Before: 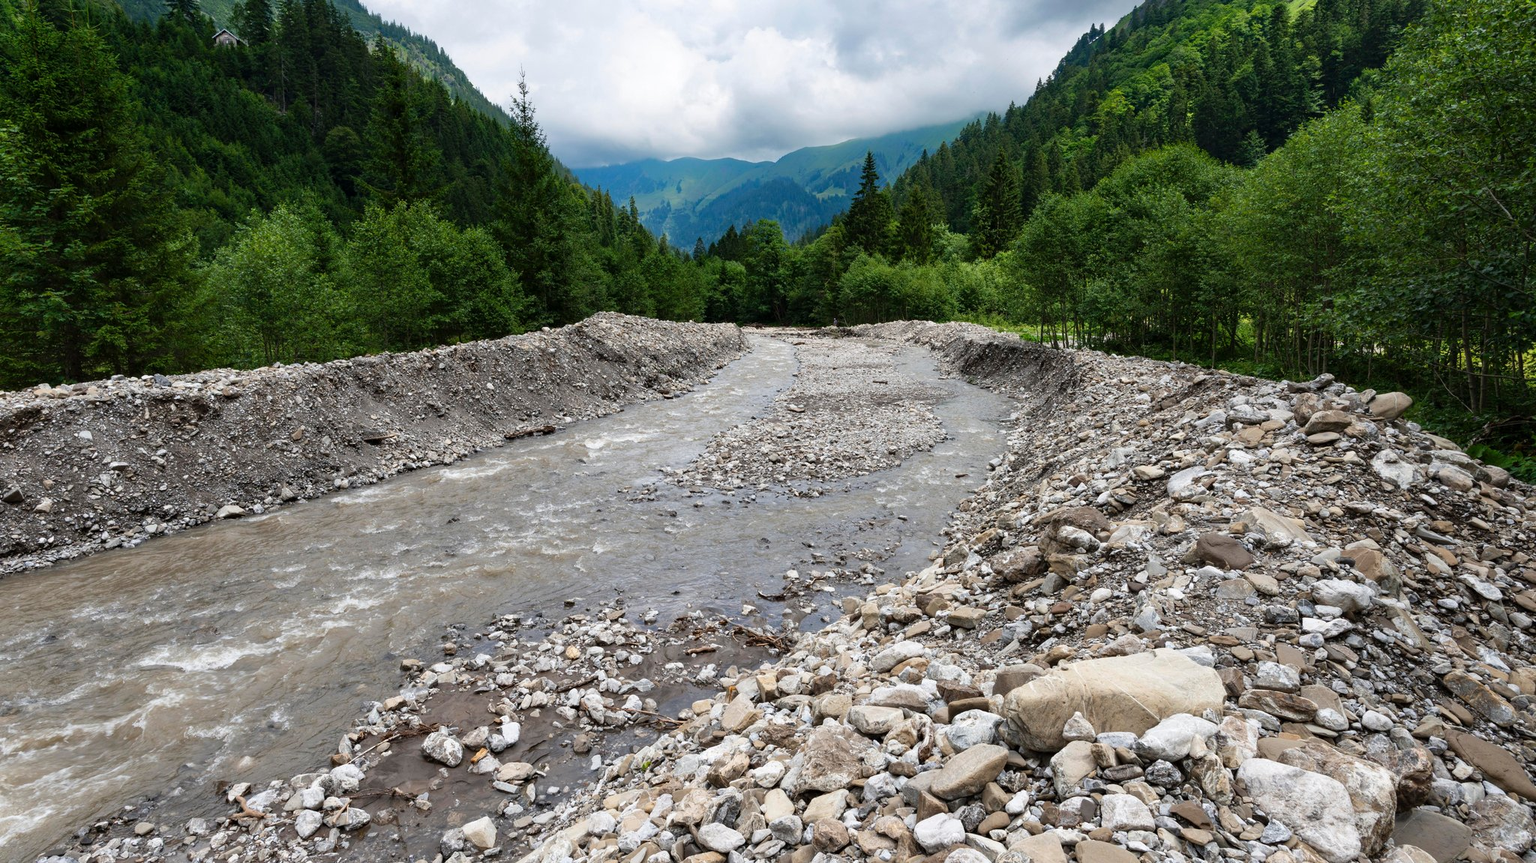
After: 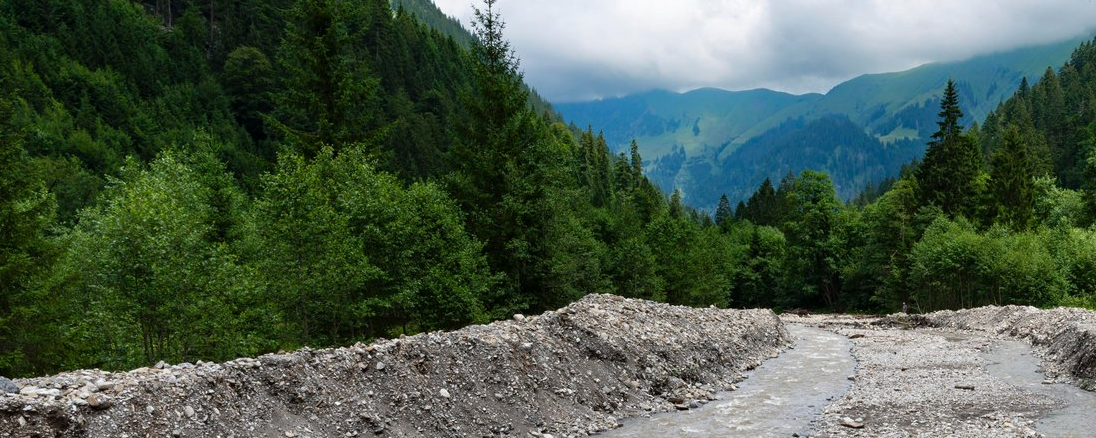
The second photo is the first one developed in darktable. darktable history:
crop: left 10.253%, top 10.675%, right 36.208%, bottom 51.236%
